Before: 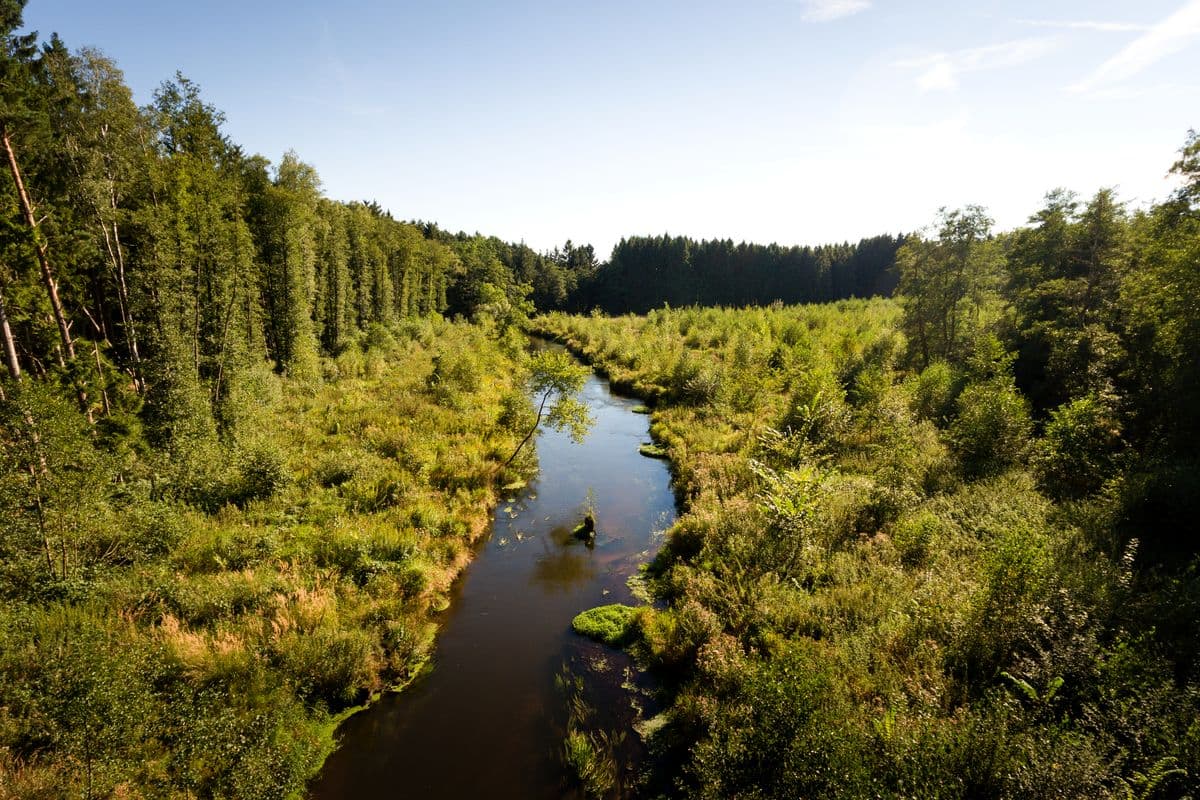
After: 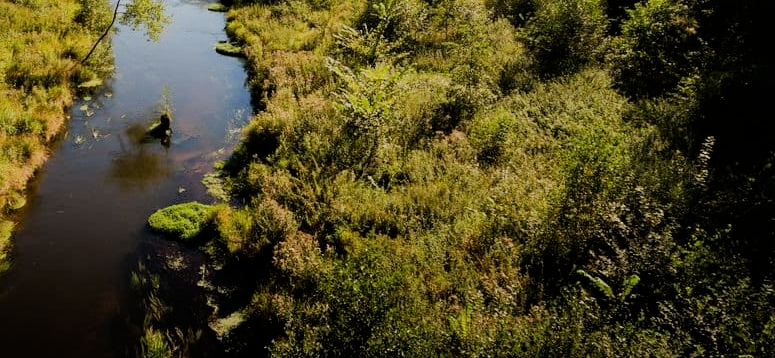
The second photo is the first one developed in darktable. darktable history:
filmic rgb: black relative exposure -7.65 EV, white relative exposure 4.56 EV, hardness 3.61
crop and rotate: left 35.362%, top 50.392%, bottom 4.821%
